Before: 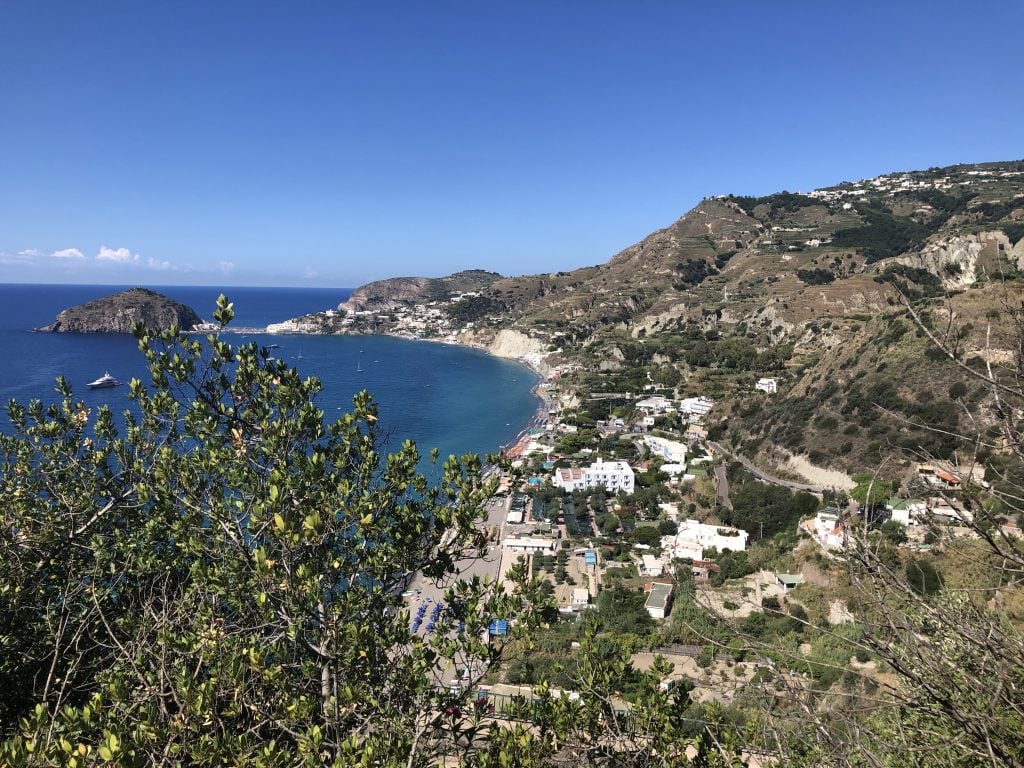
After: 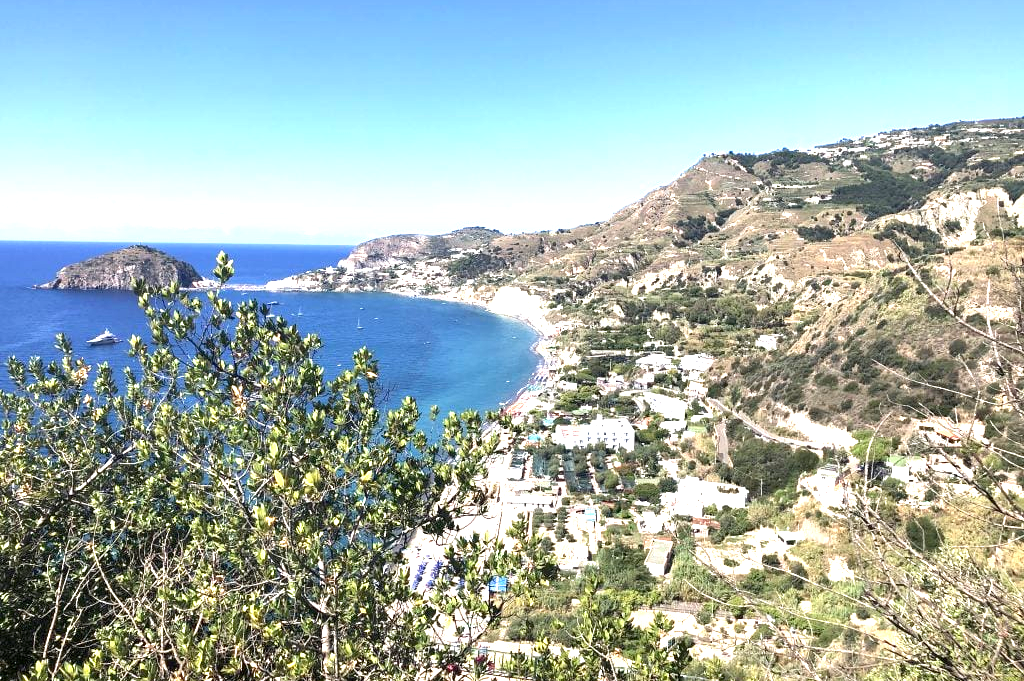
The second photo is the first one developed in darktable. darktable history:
crop and rotate: top 5.609%, bottom 5.609%
exposure: black level correction 0.001, exposure 1.646 EV, compensate exposure bias true, compensate highlight preservation false
